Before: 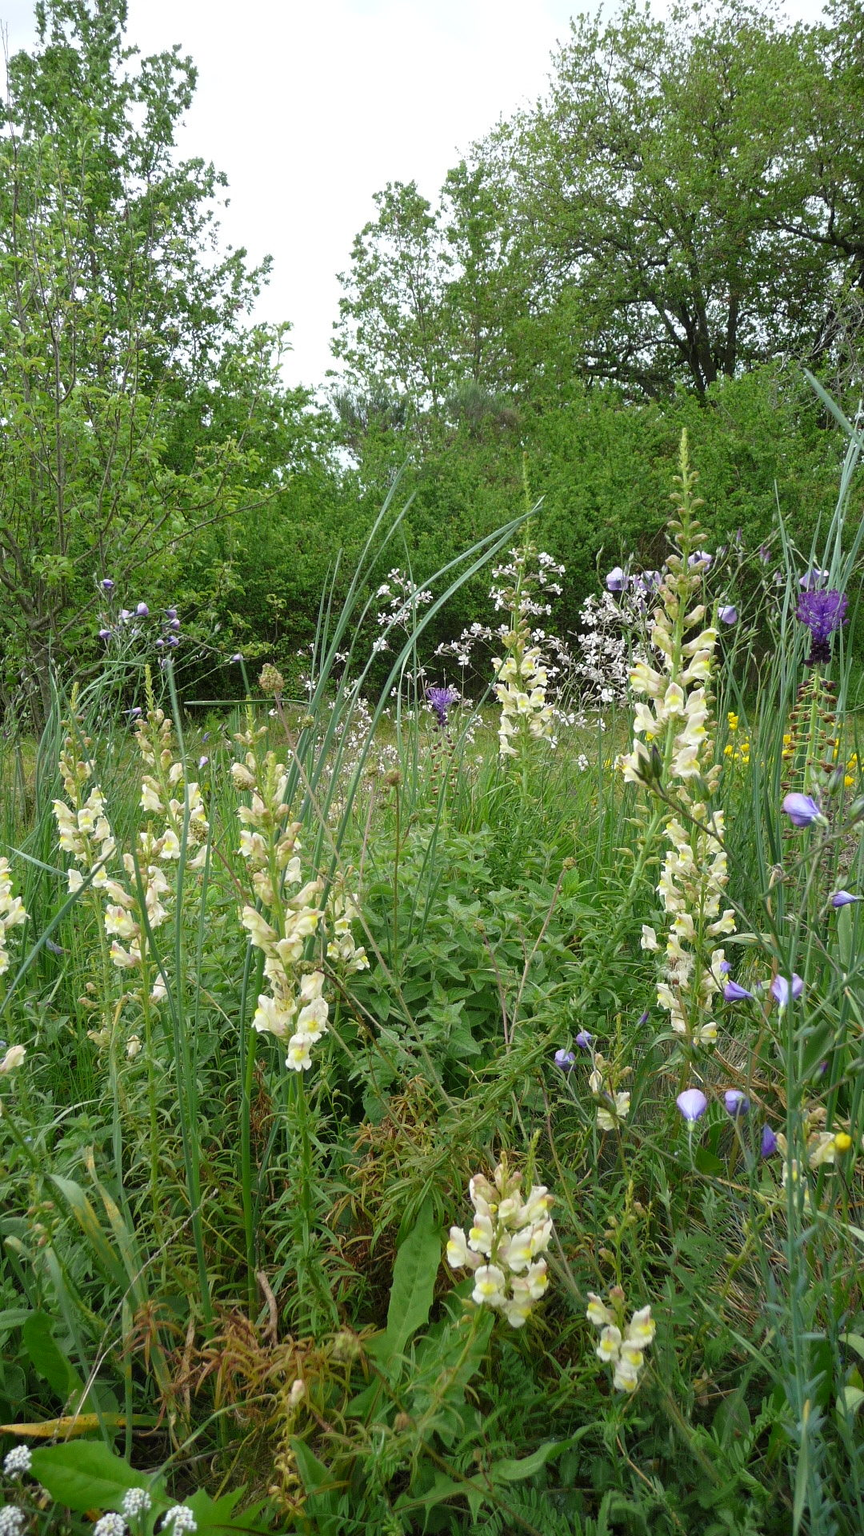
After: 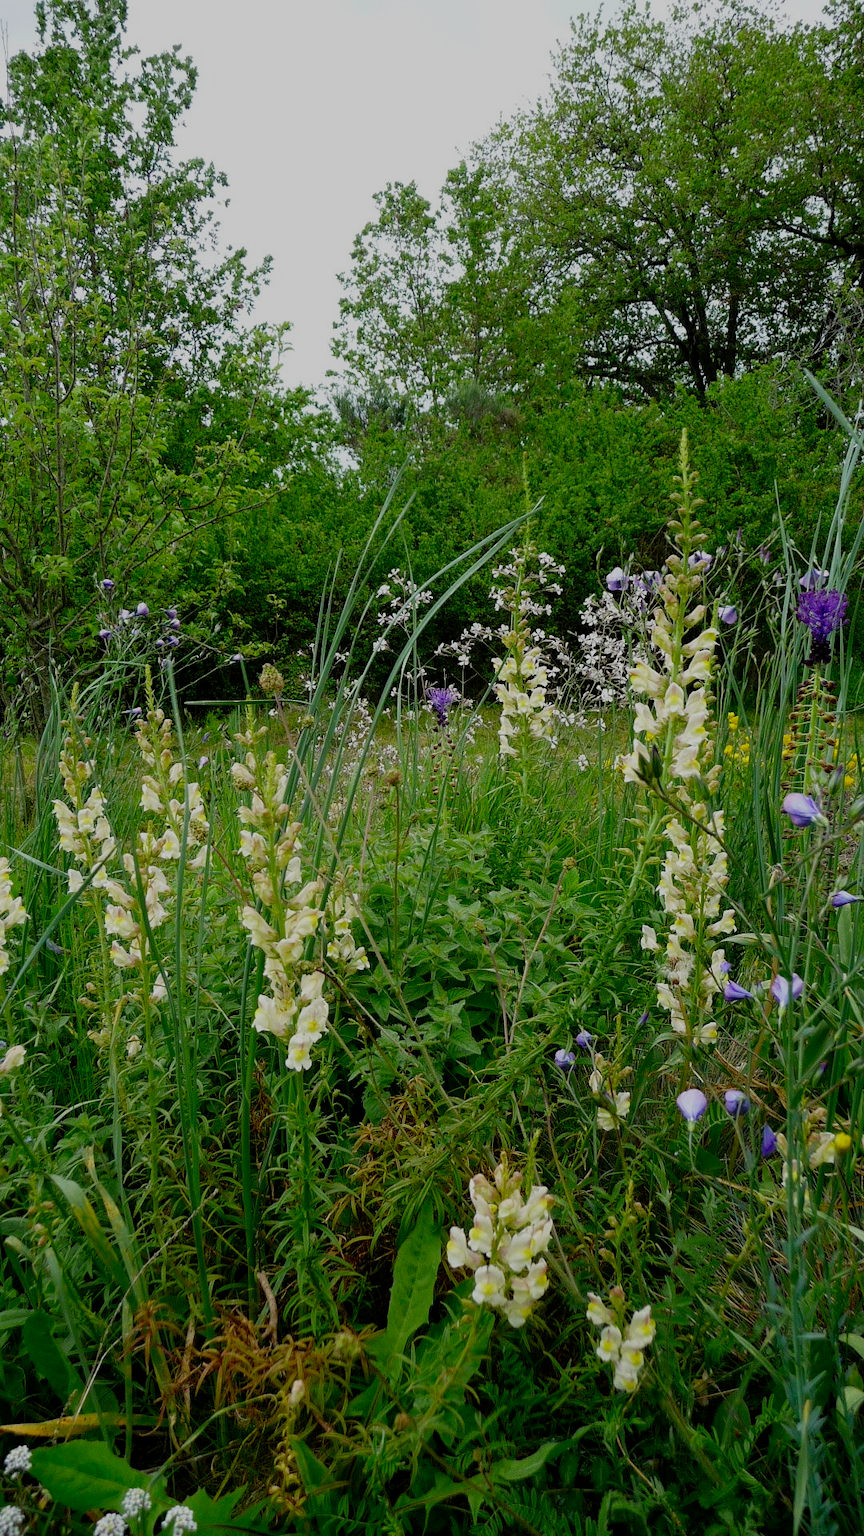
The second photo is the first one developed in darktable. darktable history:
filmic rgb: middle gray luminance 29%, black relative exposure -10.3 EV, white relative exposure 5.5 EV, threshold 6 EV, target black luminance 0%, hardness 3.95, latitude 2.04%, contrast 1.132, highlights saturation mix 5%, shadows ↔ highlights balance 15.11%, add noise in highlights 0, preserve chrominance no, color science v3 (2019), use custom middle-gray values true, iterations of high-quality reconstruction 0, contrast in highlights soft, enable highlight reconstruction true
contrast brightness saturation: saturation 0.13
